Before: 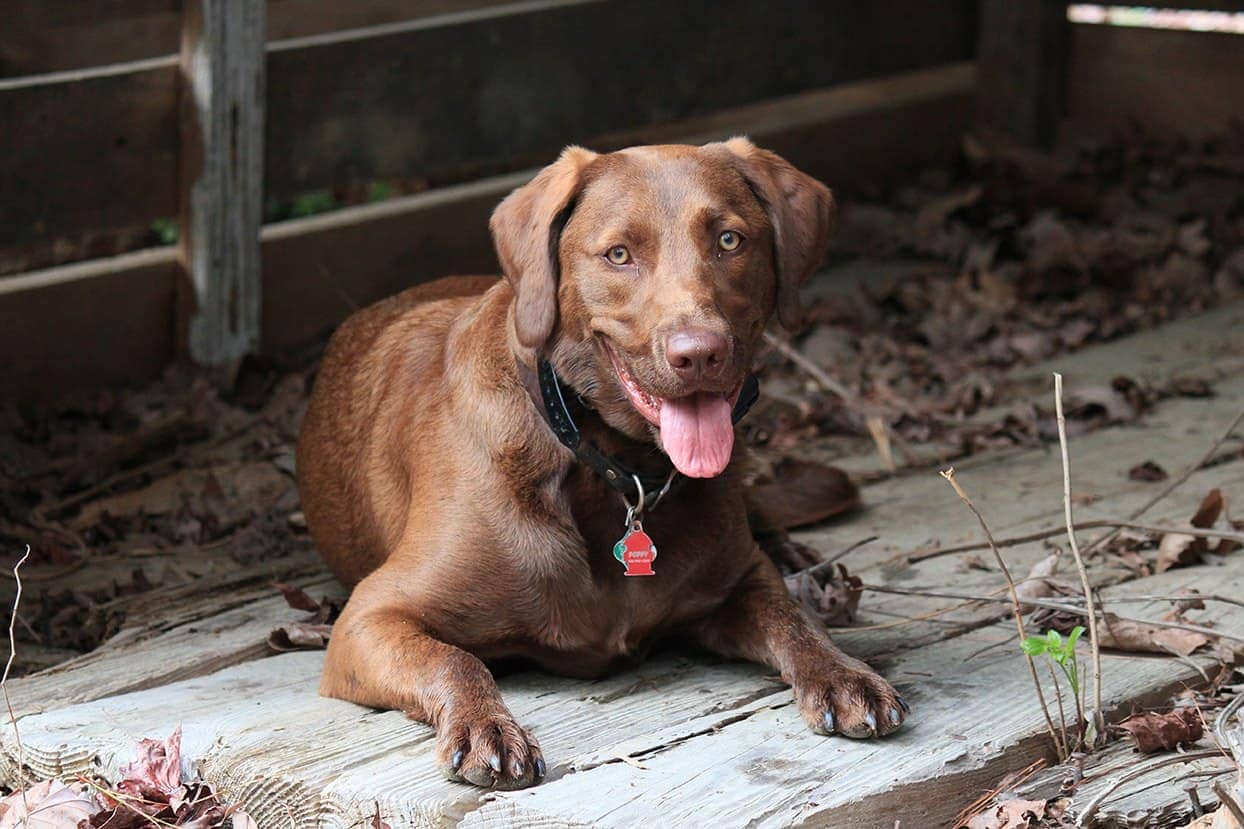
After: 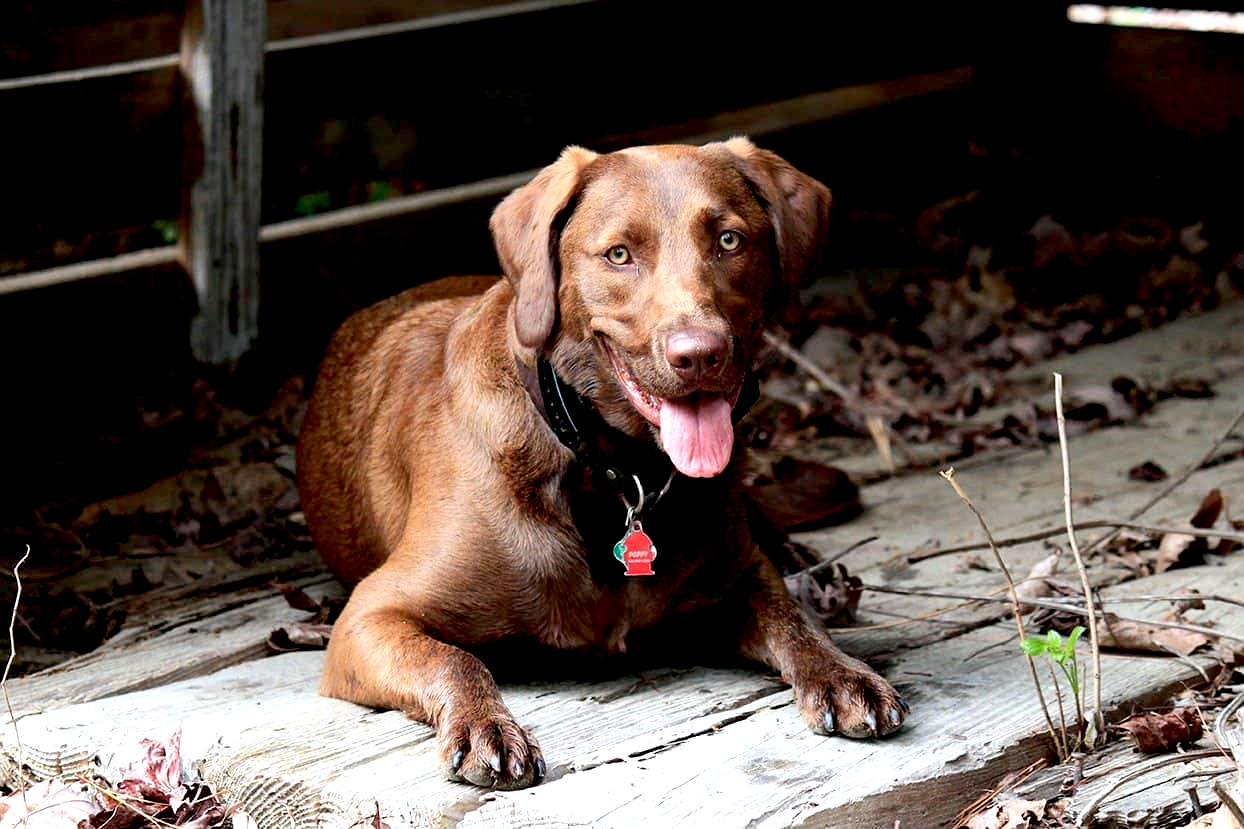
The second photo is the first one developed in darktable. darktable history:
exposure: black level correction 0.025, exposure 0.182 EV, compensate highlight preservation false
tone equalizer: -8 EV -0.417 EV, -7 EV -0.389 EV, -6 EV -0.333 EV, -5 EV -0.222 EV, -3 EV 0.222 EV, -2 EV 0.333 EV, -1 EV 0.389 EV, +0 EV 0.417 EV, edges refinement/feathering 500, mask exposure compensation -1.57 EV, preserve details no
